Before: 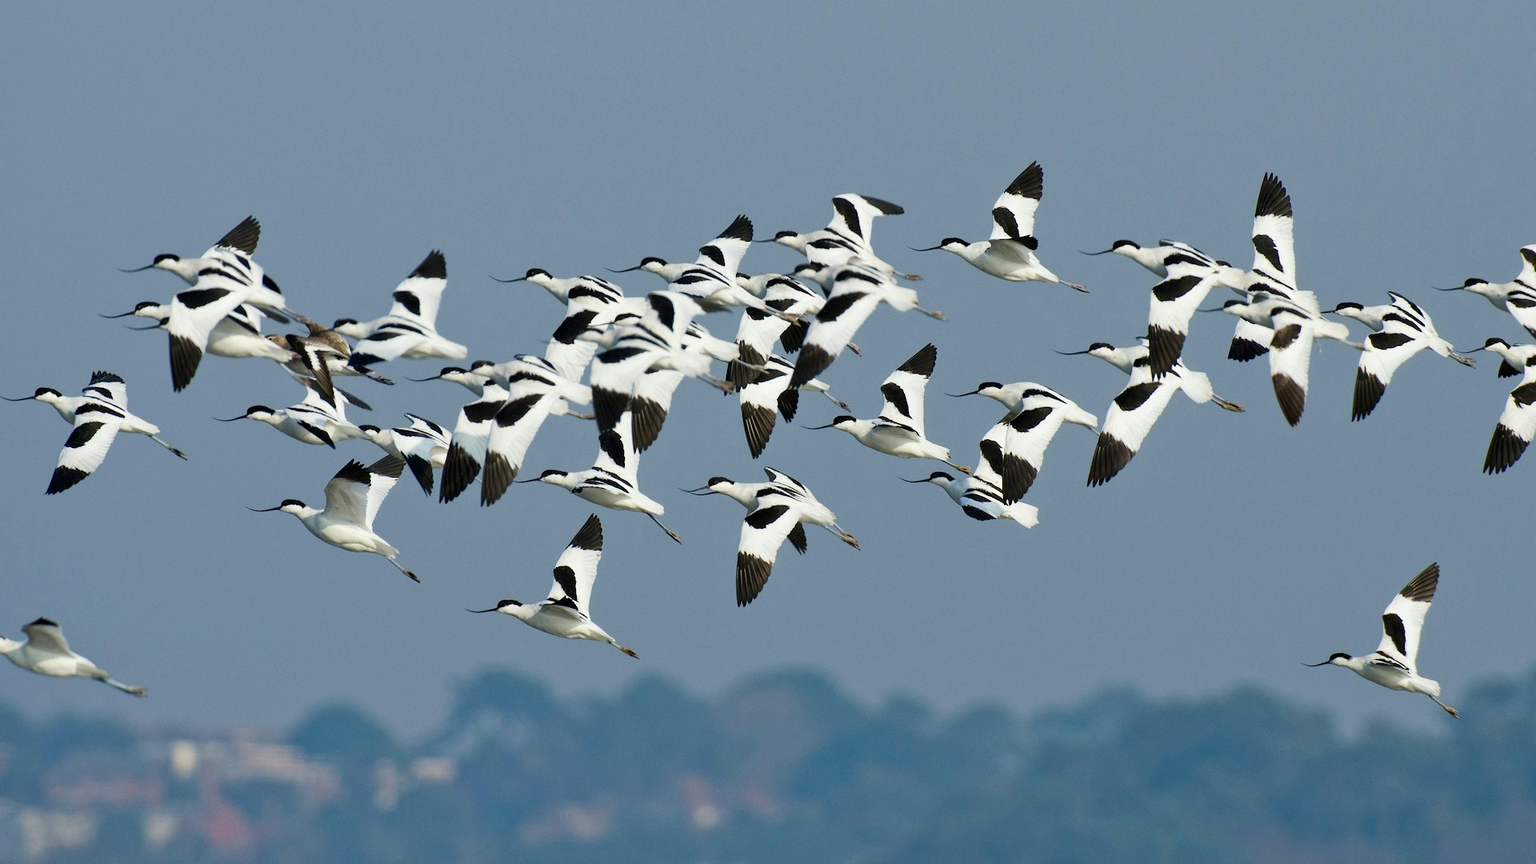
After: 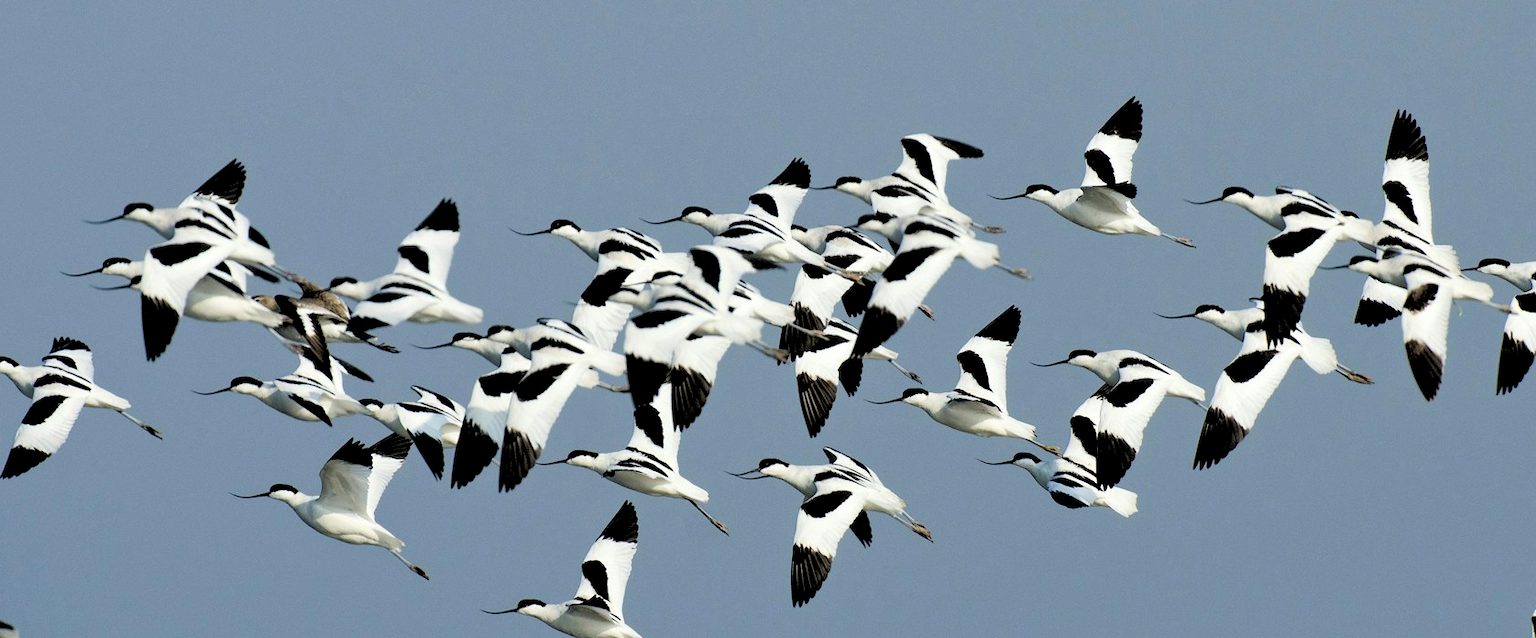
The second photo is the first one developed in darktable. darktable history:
crop: left 3.015%, top 8.969%, right 9.647%, bottom 26.457%
rgb levels: levels [[0.029, 0.461, 0.922], [0, 0.5, 1], [0, 0.5, 1]]
